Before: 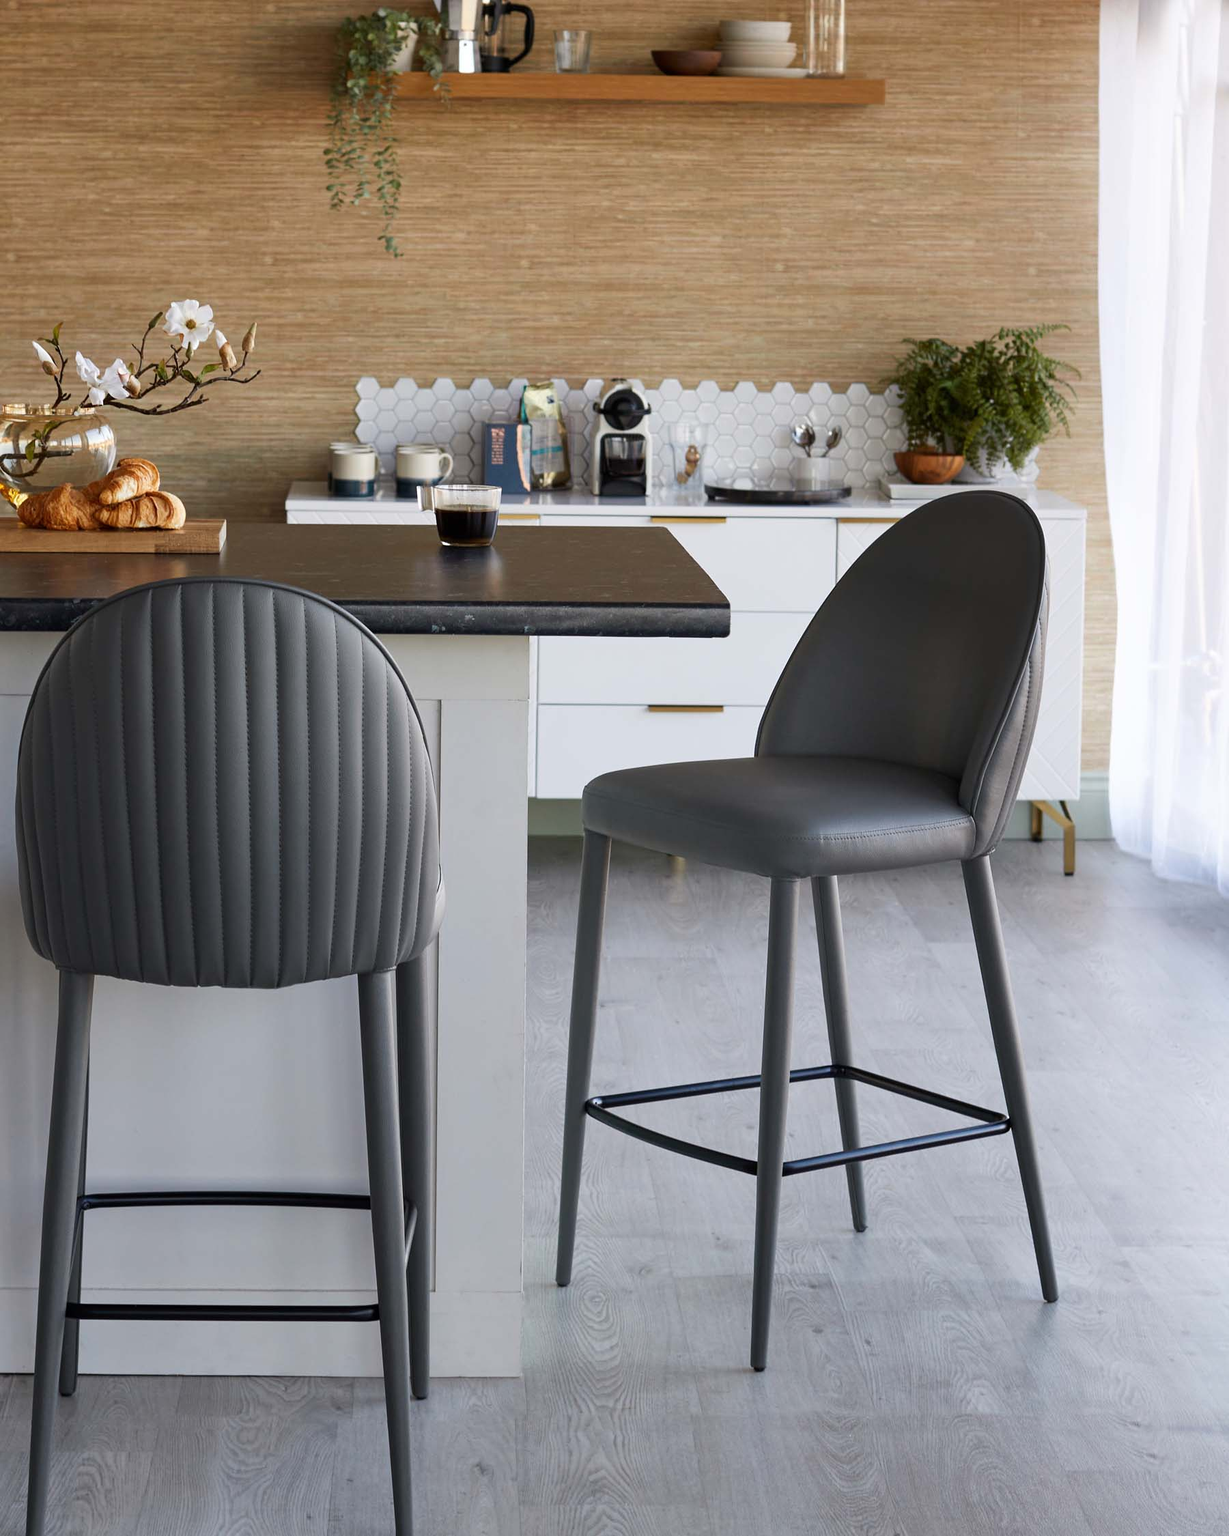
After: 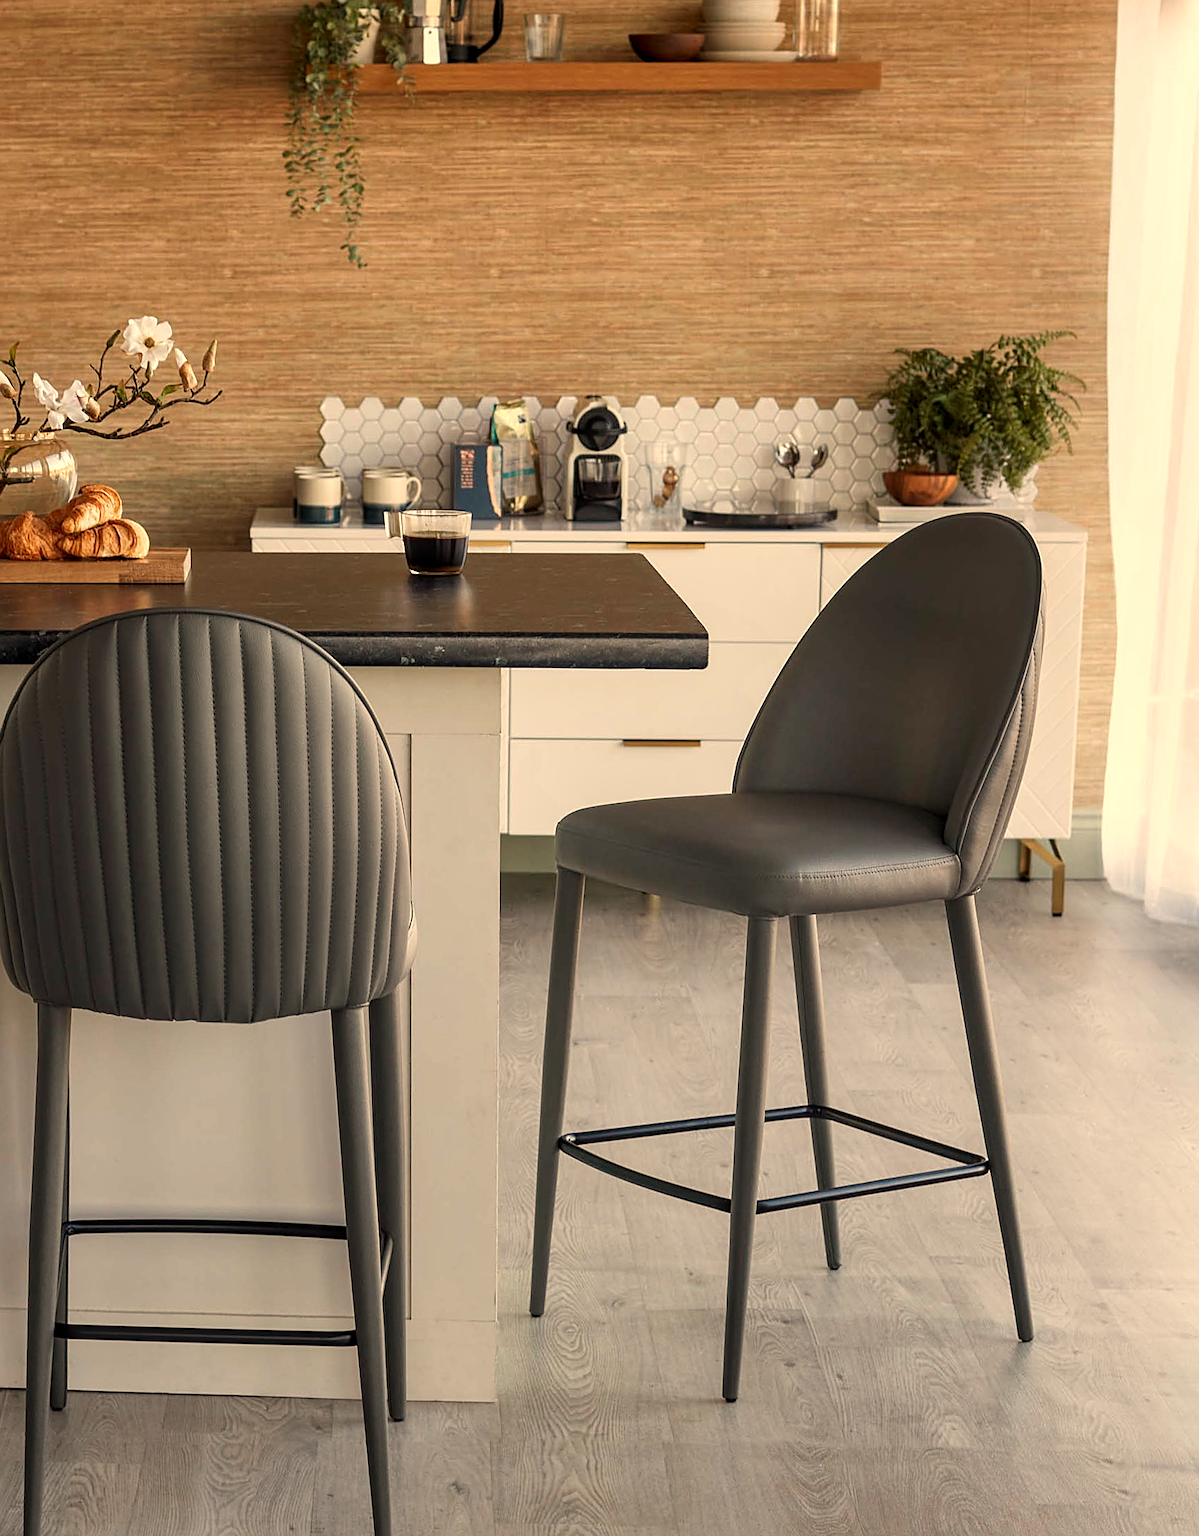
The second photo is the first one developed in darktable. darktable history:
sharpen: on, module defaults
rotate and perspective: rotation 0.074°, lens shift (vertical) 0.096, lens shift (horizontal) -0.041, crop left 0.043, crop right 0.952, crop top 0.024, crop bottom 0.979
local contrast: on, module defaults
white balance: red 1.138, green 0.996, blue 0.812
